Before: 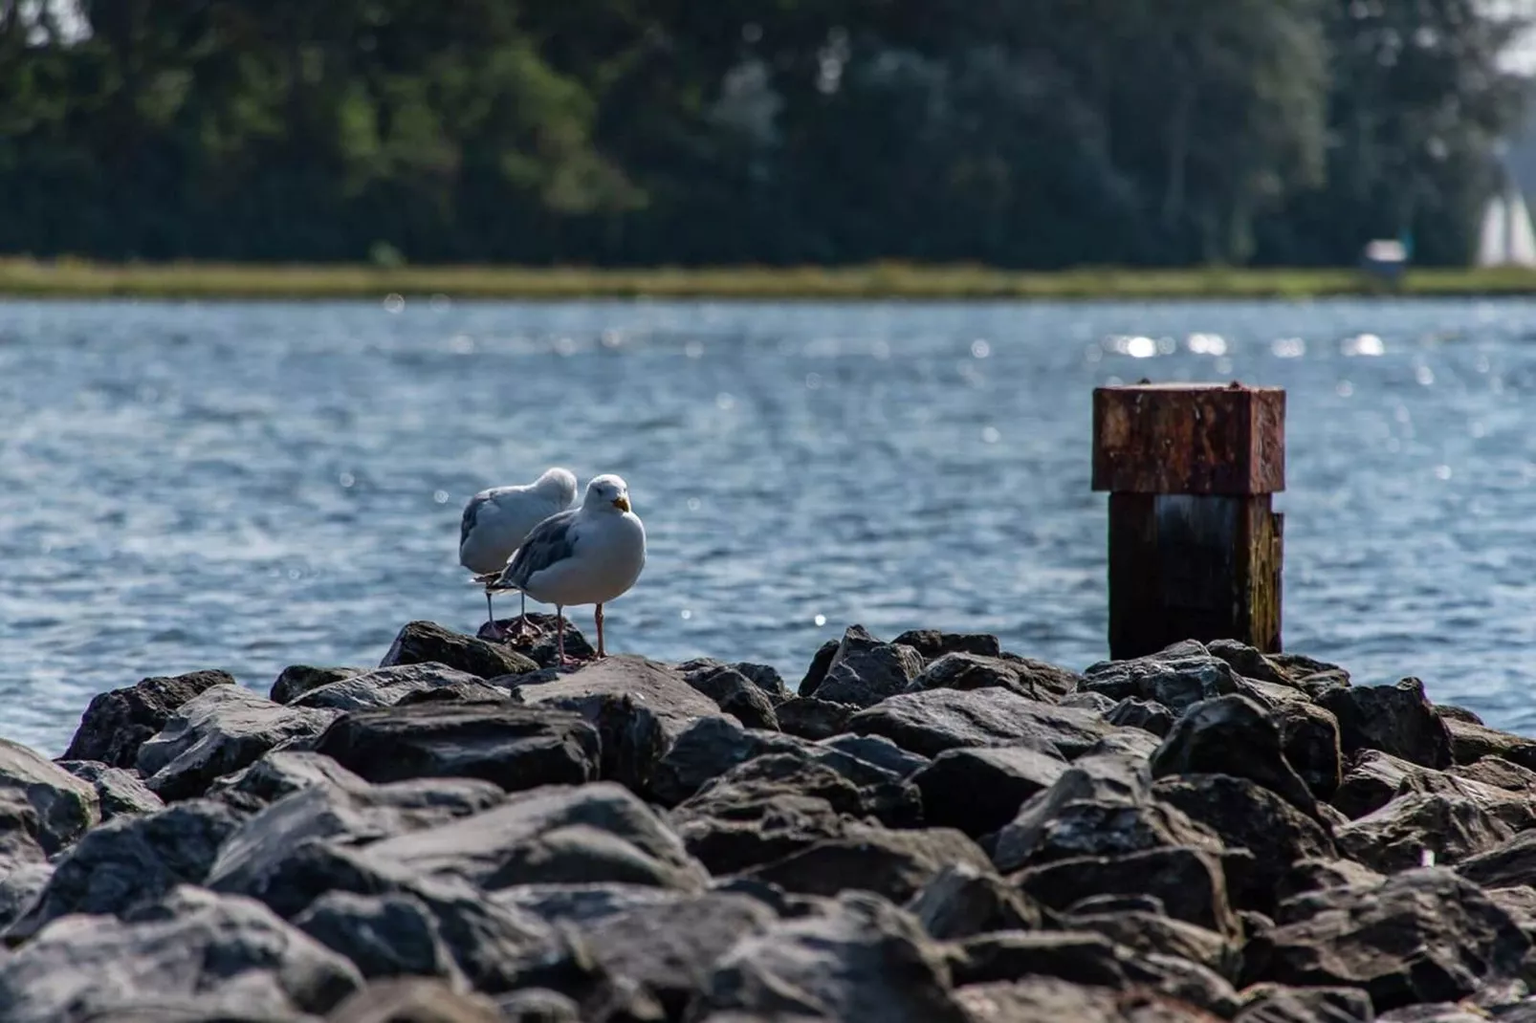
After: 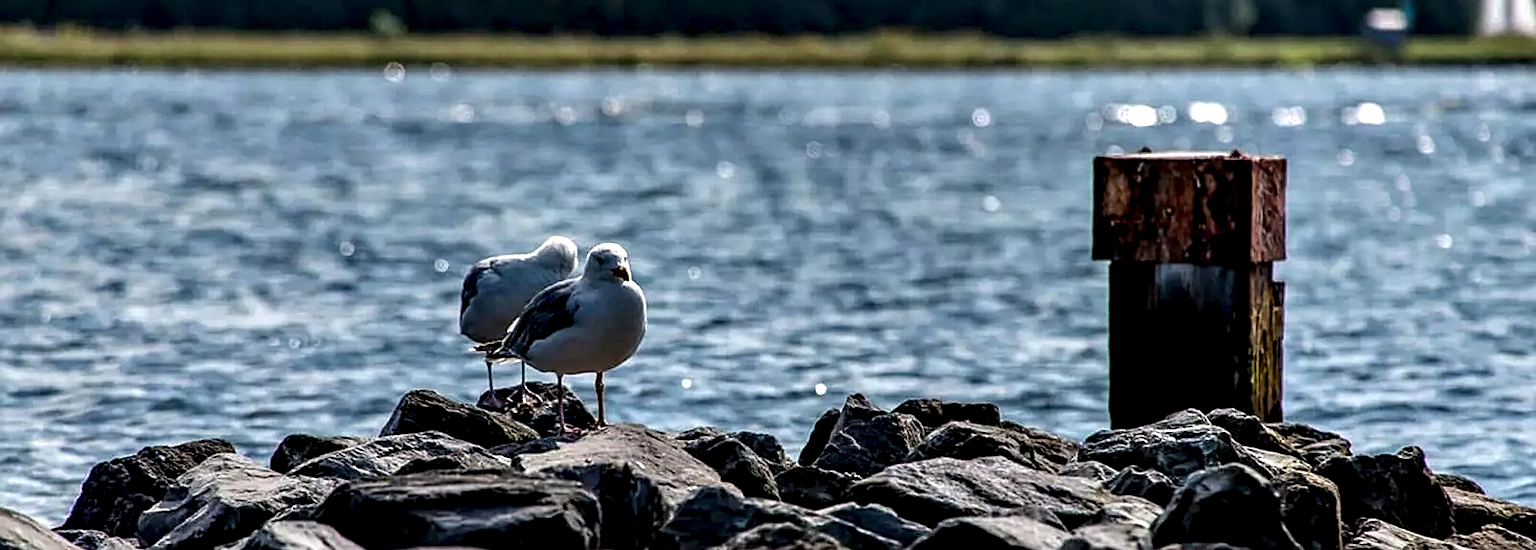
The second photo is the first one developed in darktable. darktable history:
sharpen: on, module defaults
contrast equalizer: octaves 7, y [[0.6 ×6], [0.55 ×6], [0 ×6], [0 ×6], [0 ×6]]
local contrast: on, module defaults
crop and rotate: top 22.665%, bottom 23.593%
